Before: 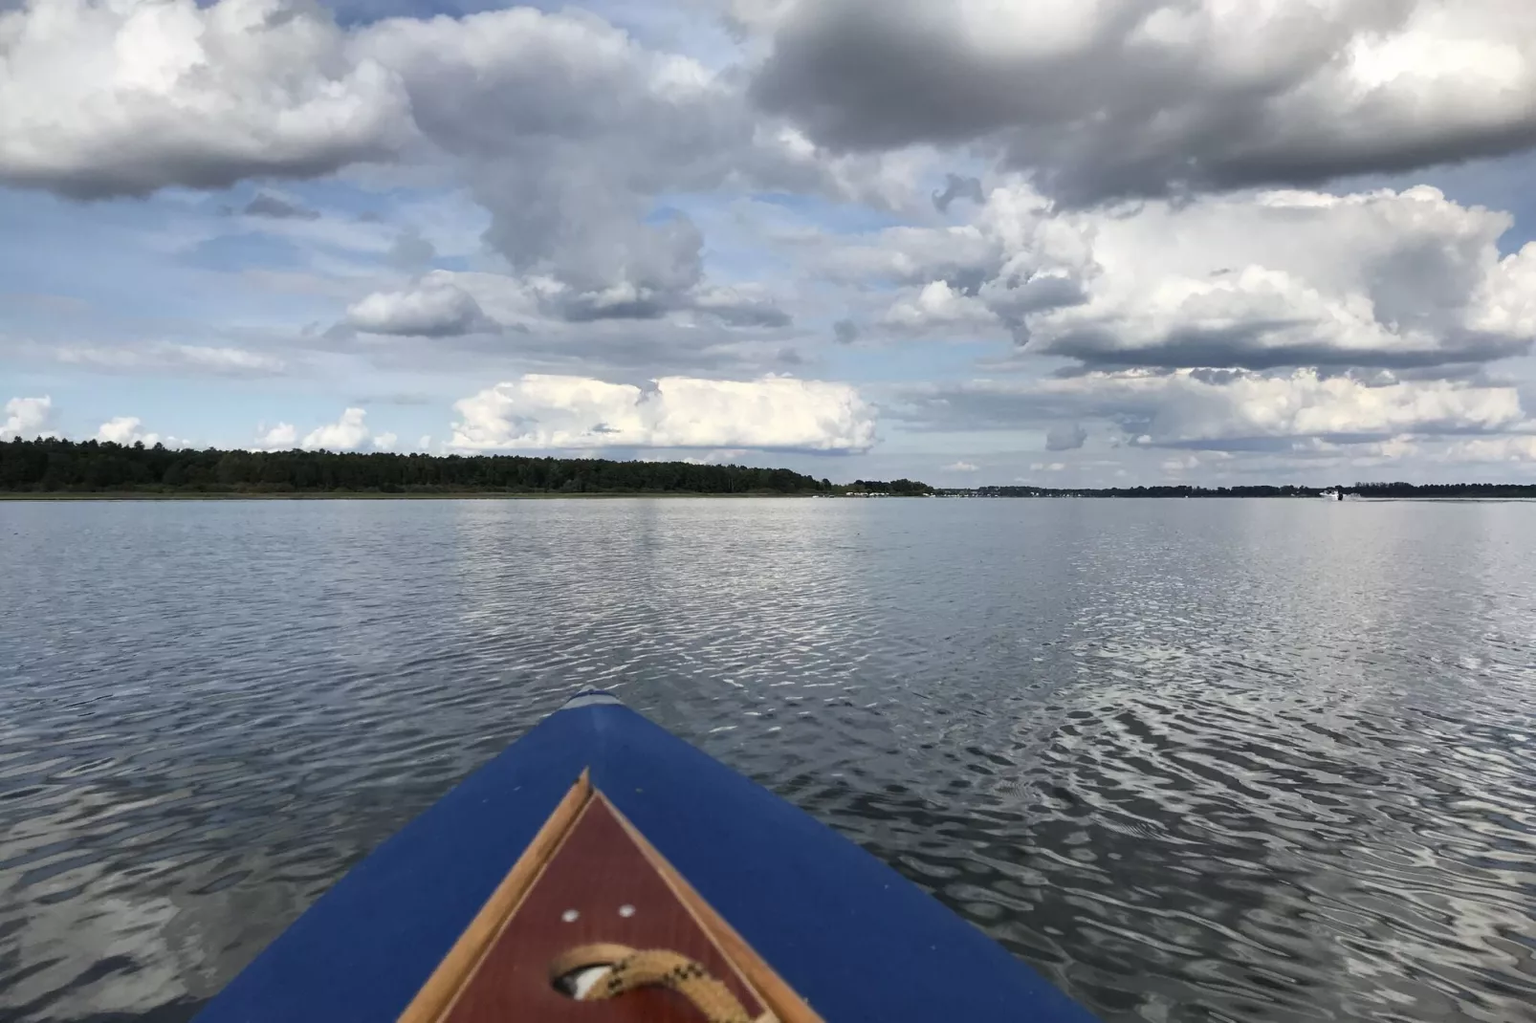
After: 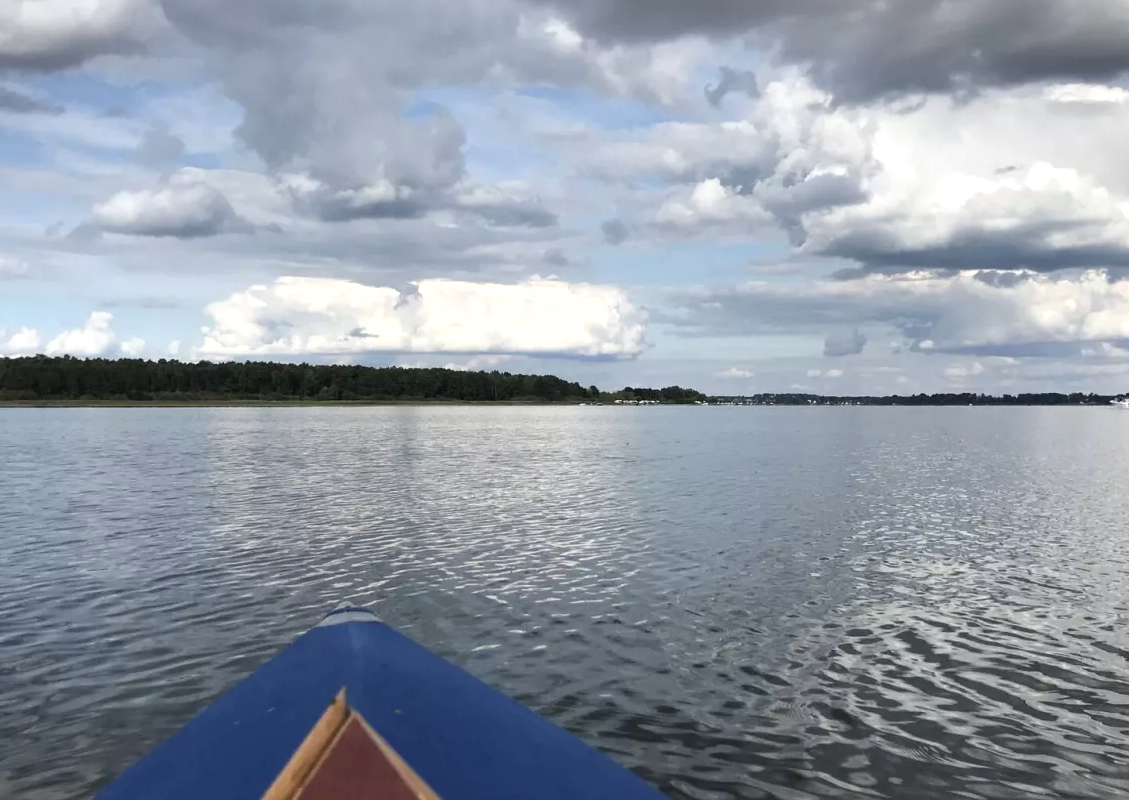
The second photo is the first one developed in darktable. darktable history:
crop and rotate: left 16.816%, top 10.772%, right 12.832%, bottom 14.38%
exposure: exposure 0.246 EV, compensate highlight preservation false
